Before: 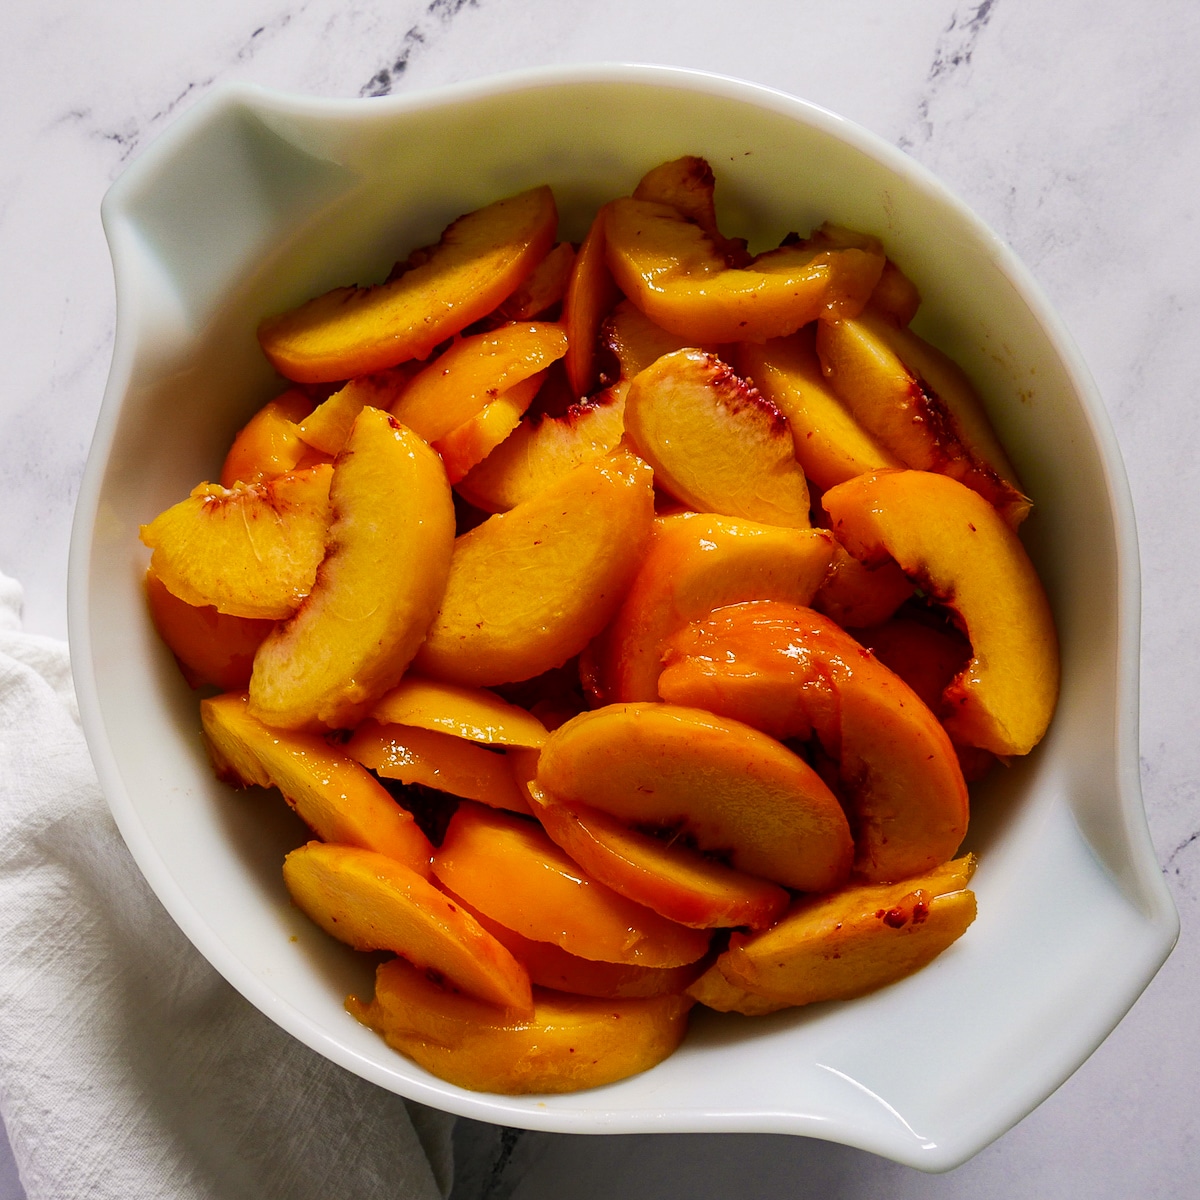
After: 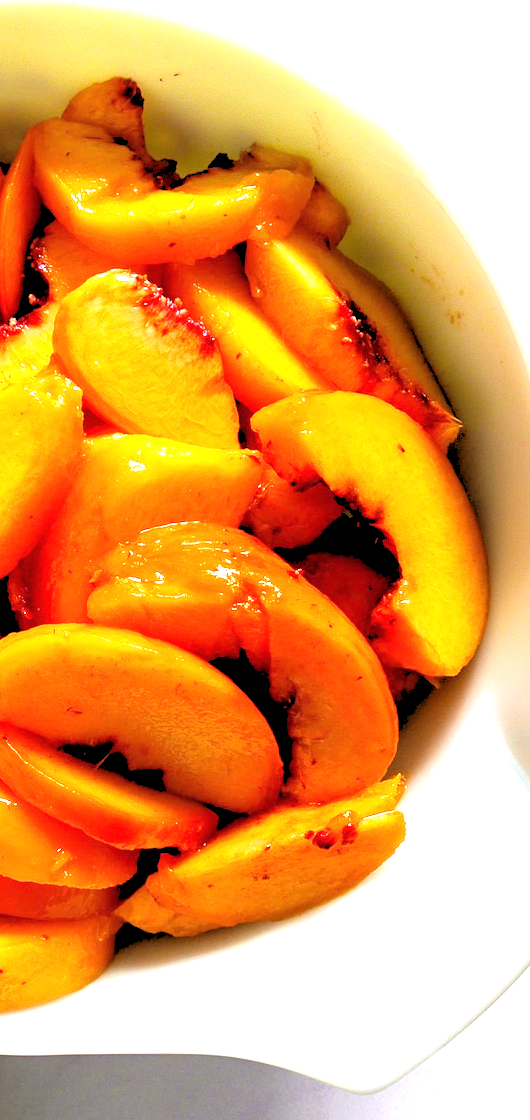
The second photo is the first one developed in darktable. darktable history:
exposure: black level correction 0, exposure 1.55 EV, compensate exposure bias true, compensate highlight preservation false
rgb levels: levels [[0.027, 0.429, 0.996], [0, 0.5, 1], [0, 0.5, 1]]
crop: left 47.628%, top 6.643%, right 7.874%
